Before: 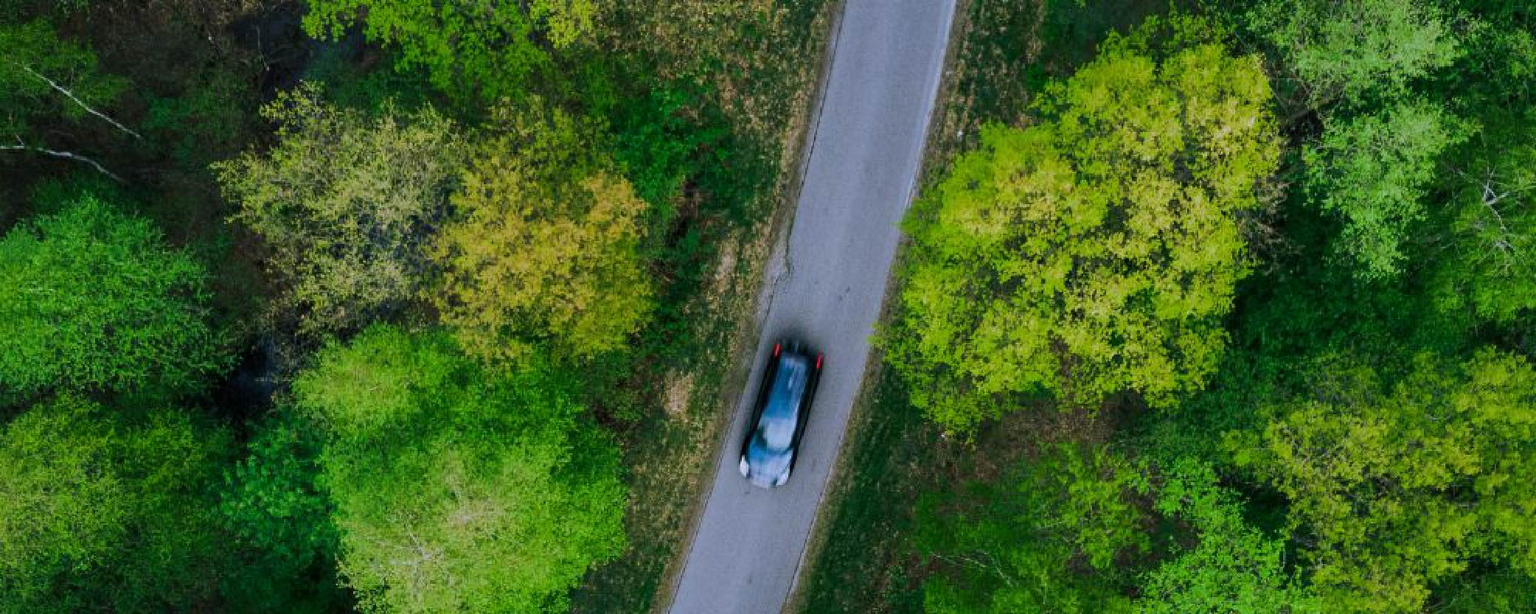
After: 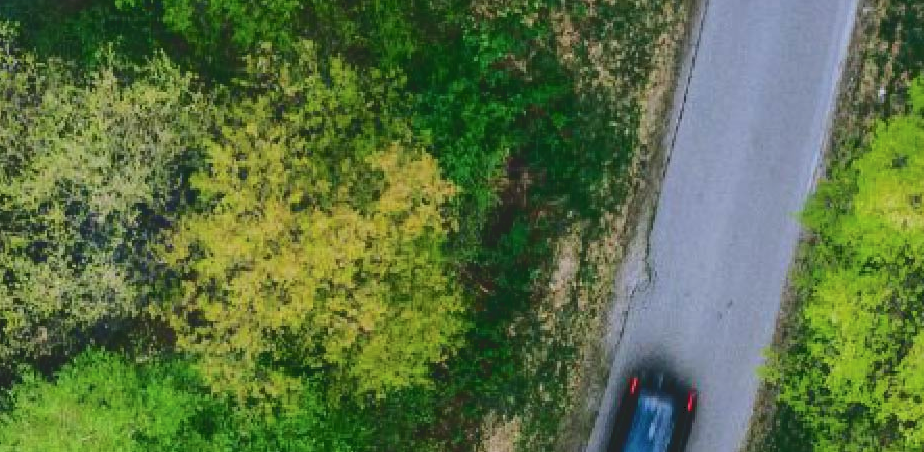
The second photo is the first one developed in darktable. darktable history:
tone curve: curves: ch0 [(0, 0) (0.003, 0.139) (0.011, 0.14) (0.025, 0.138) (0.044, 0.14) (0.069, 0.149) (0.1, 0.161) (0.136, 0.179) (0.177, 0.203) (0.224, 0.245) (0.277, 0.302) (0.335, 0.382) (0.399, 0.461) (0.468, 0.546) (0.543, 0.614) (0.623, 0.687) (0.709, 0.758) (0.801, 0.84) (0.898, 0.912) (1, 1)], color space Lab, independent channels, preserve colors none
crop: left 20.169%, top 10.767%, right 35.471%, bottom 34.894%
